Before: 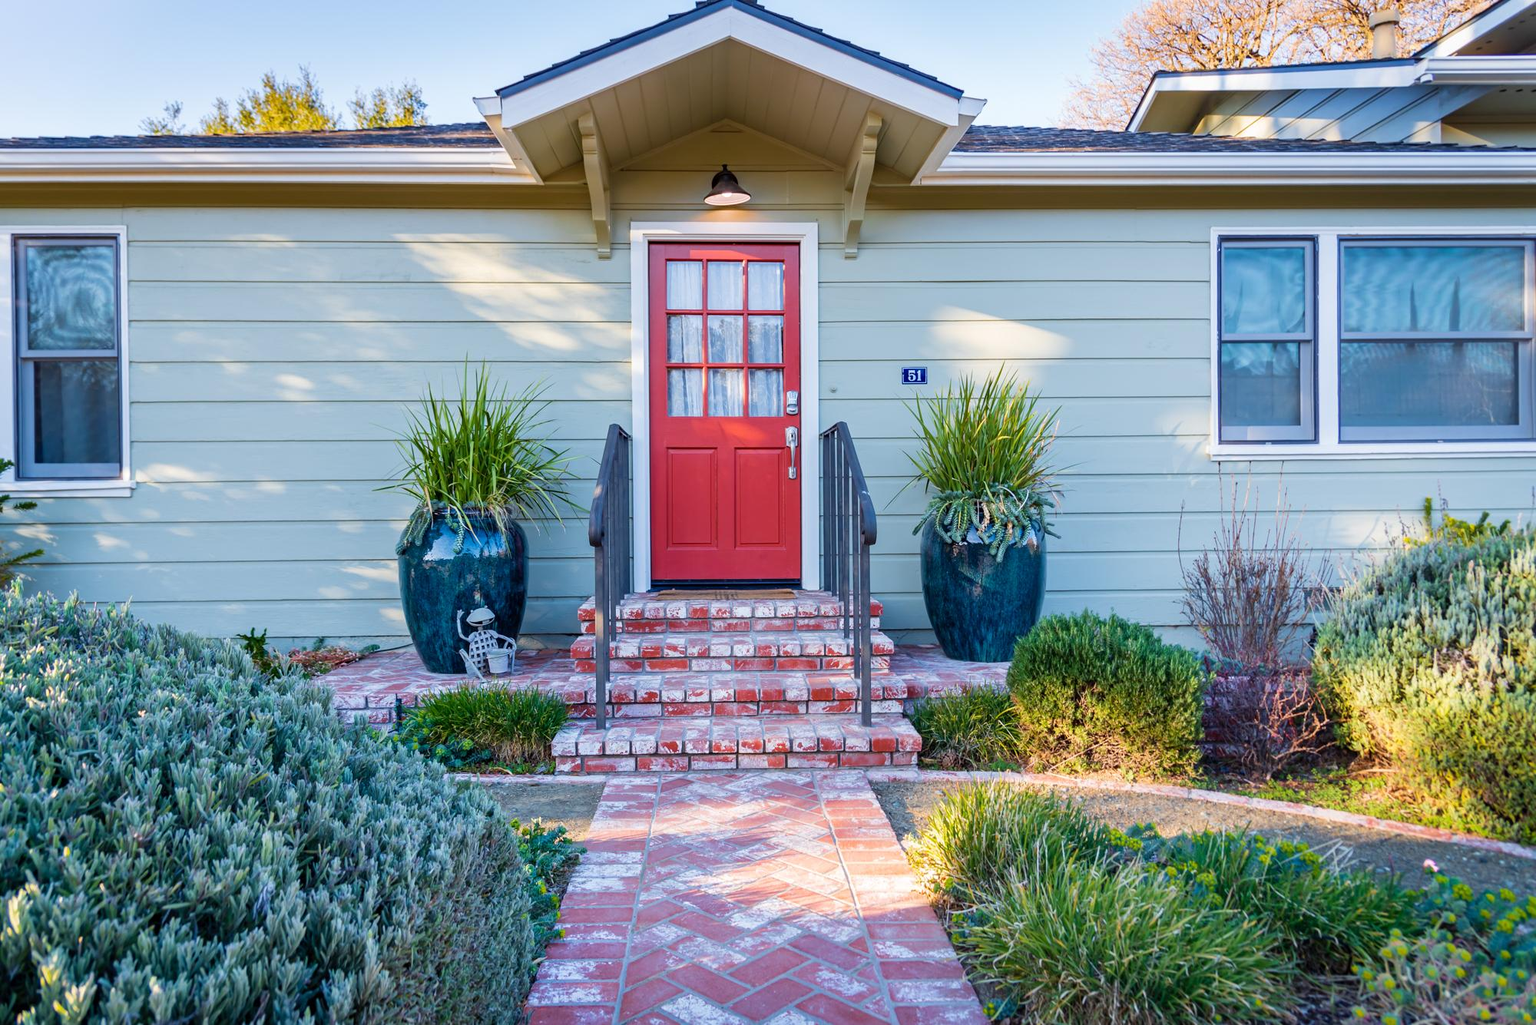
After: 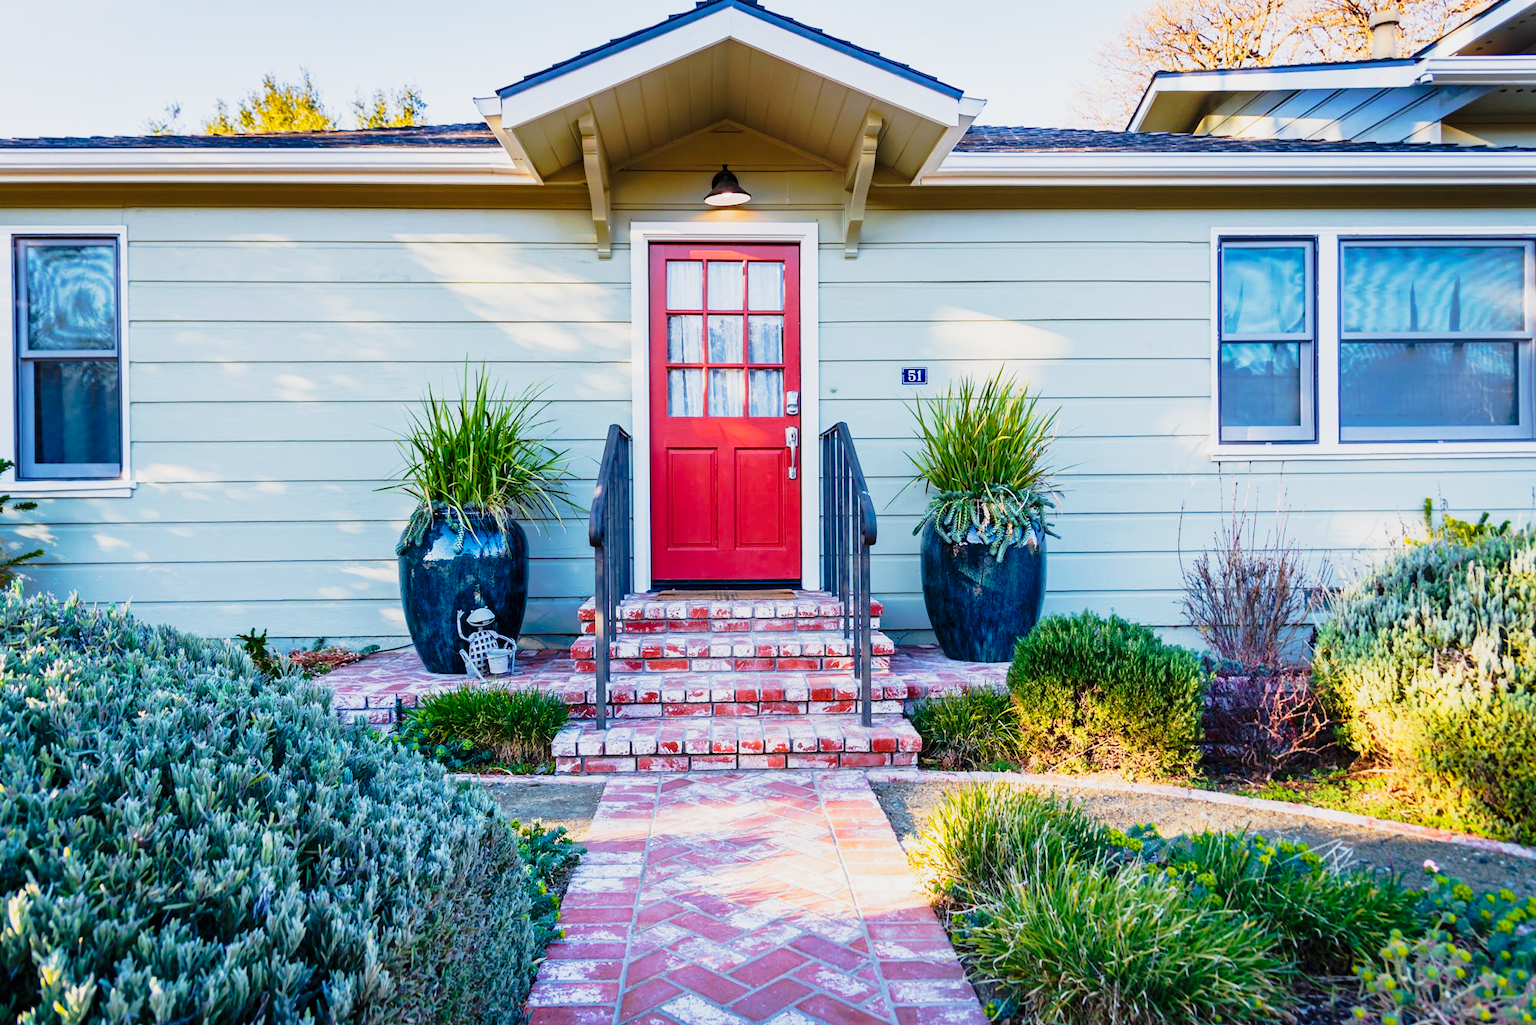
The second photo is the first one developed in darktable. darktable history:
tone curve: curves: ch0 [(0, 0) (0.081, 0.044) (0.192, 0.125) (0.283, 0.238) (0.416, 0.449) (0.495, 0.524) (0.661, 0.756) (0.788, 0.87) (1, 0.951)]; ch1 [(0, 0) (0.161, 0.092) (0.35, 0.33) (0.392, 0.392) (0.427, 0.426) (0.479, 0.472) (0.505, 0.497) (0.521, 0.524) (0.567, 0.56) (0.583, 0.592) (0.625, 0.627) (0.678, 0.733) (1, 1)]; ch2 [(0, 0) (0.346, 0.362) (0.404, 0.427) (0.502, 0.499) (0.531, 0.523) (0.544, 0.561) (0.58, 0.59) (0.629, 0.642) (0.717, 0.678) (1, 1)], preserve colors none
